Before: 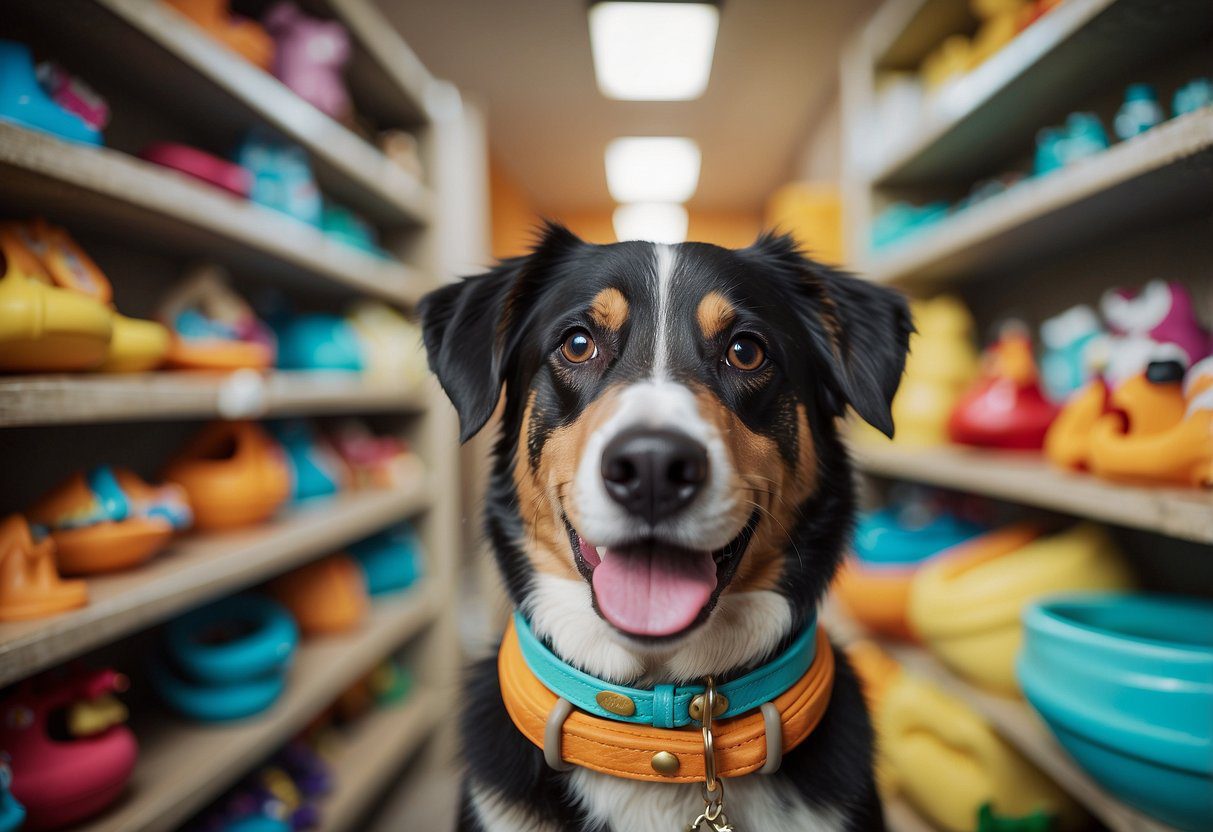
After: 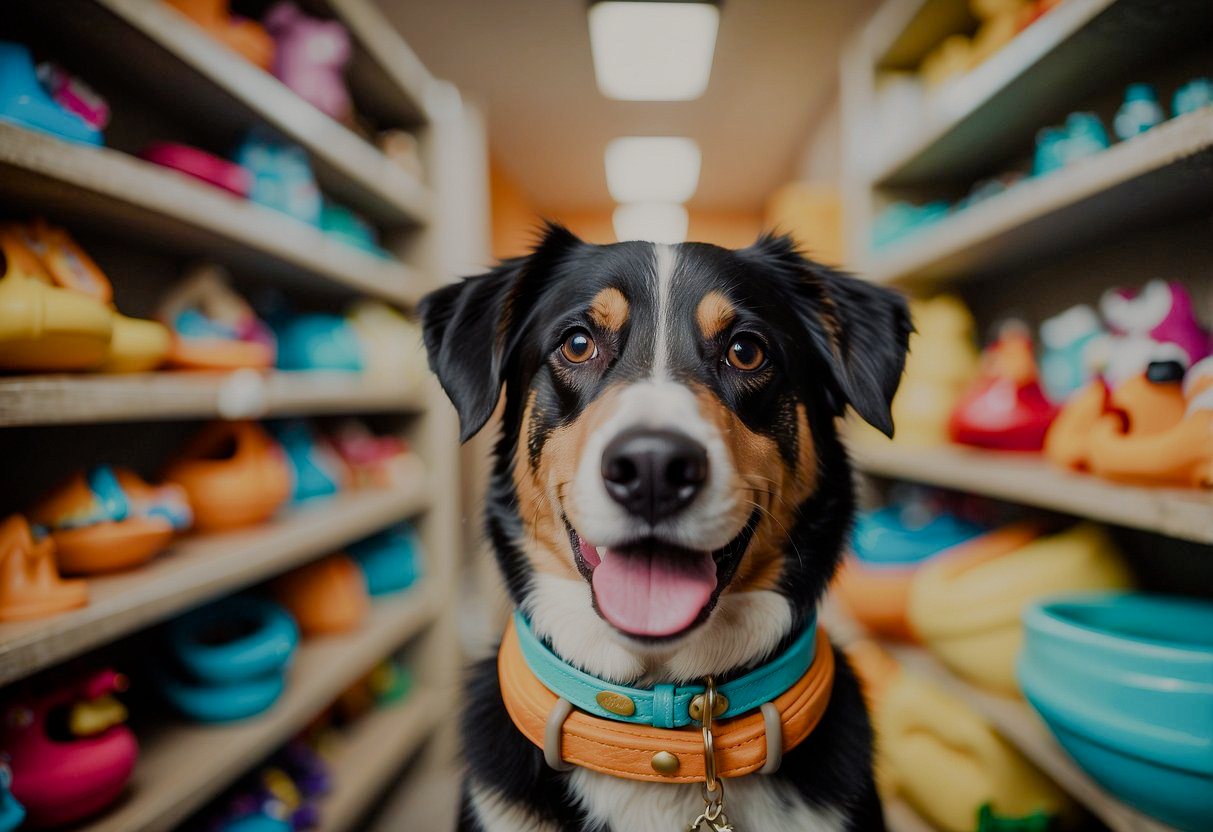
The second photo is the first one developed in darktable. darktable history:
color balance rgb: highlights gain › chroma 2.072%, highlights gain › hue 73.93°, perceptual saturation grading › global saturation 20%, perceptual saturation grading › highlights -49.865%, perceptual saturation grading › shadows 25.732%, contrast -10.553%
filmic rgb: black relative exposure -7.18 EV, white relative exposure 5.39 EV, threshold 2.94 EV, hardness 3.02, enable highlight reconstruction true
